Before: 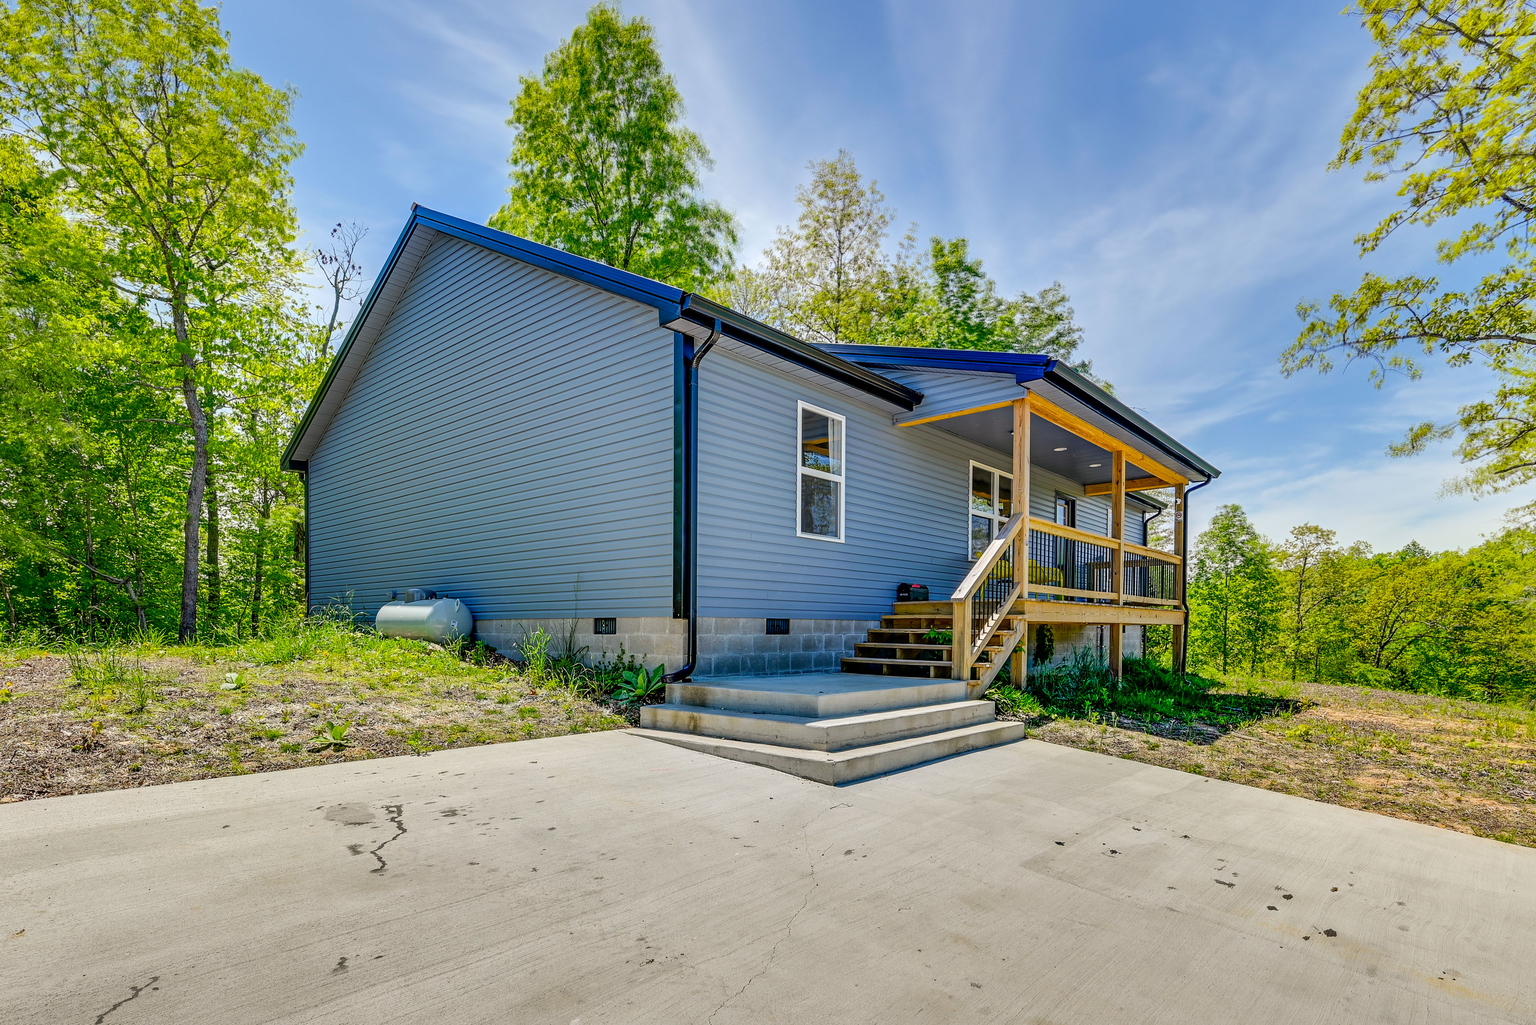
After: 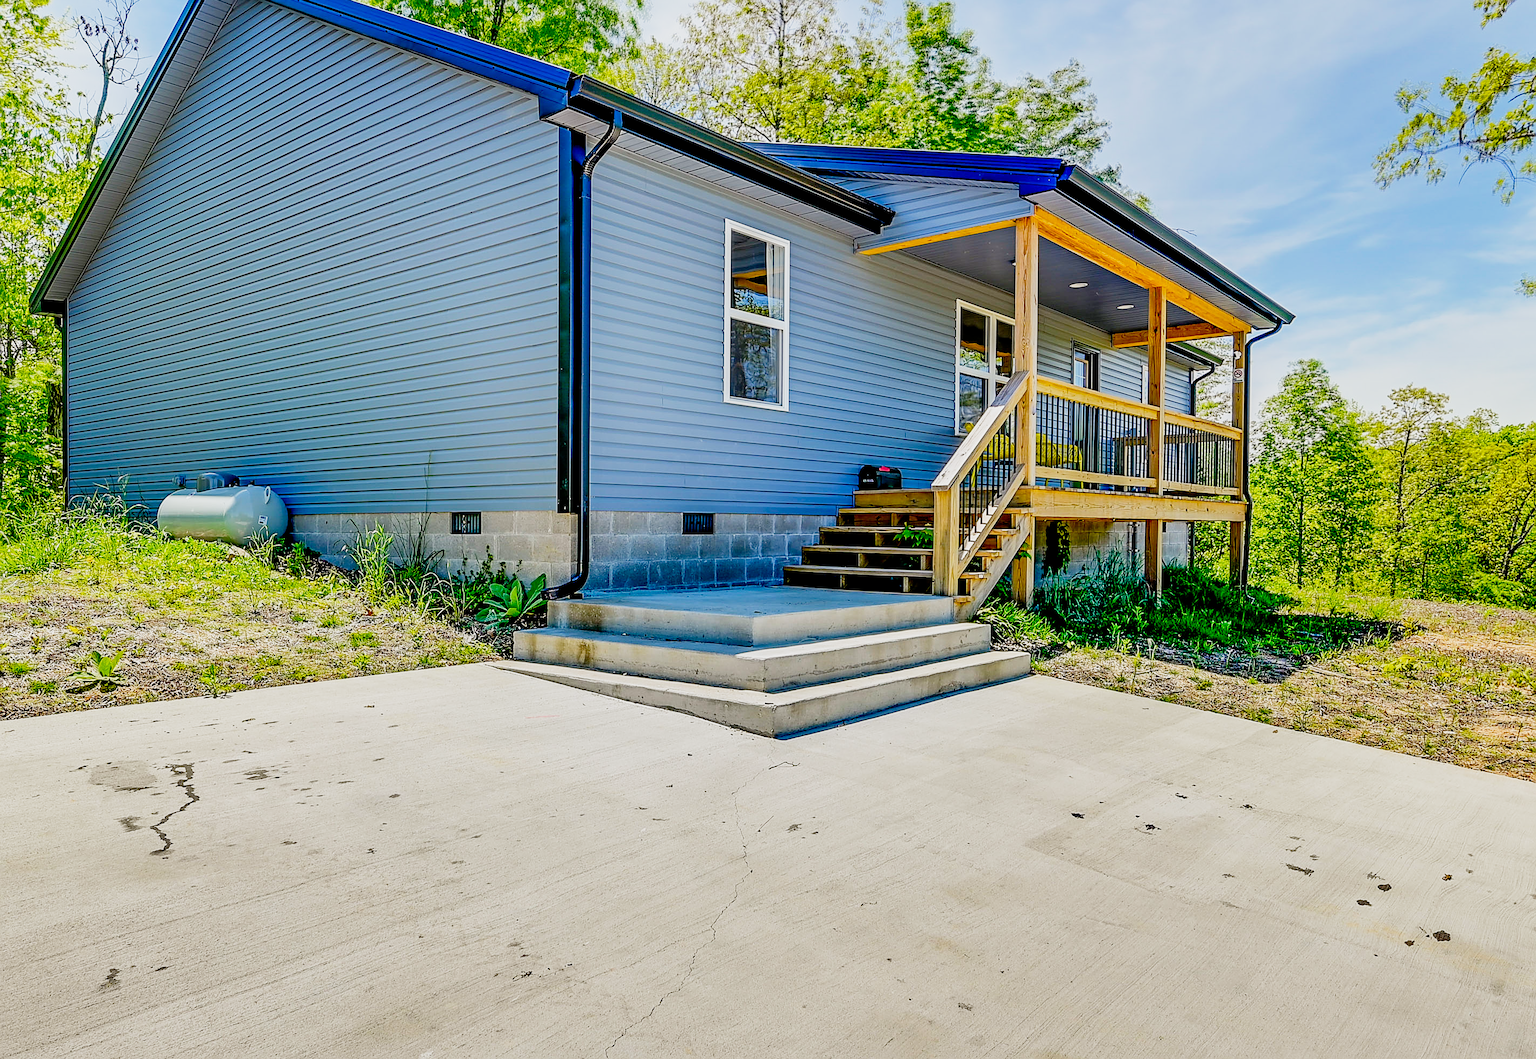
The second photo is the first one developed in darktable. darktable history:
exposure: black level correction 0.001, exposure 0.5 EV, compensate highlight preservation false
filmic rgb: black relative exposure -7.77 EV, white relative exposure 4.43 EV, threshold -0.296 EV, transition 3.19 EV, structure ↔ texture 99.14%, target black luminance 0%, hardness 3.75, latitude 50.66%, contrast 1.065, highlights saturation mix 9.64%, shadows ↔ highlights balance -0.213%, preserve chrominance no, color science v5 (2021), contrast in shadows safe, contrast in highlights safe, enable highlight reconstruction true
crop: left 16.875%, top 23.202%, right 8.791%
sharpen: on, module defaults
